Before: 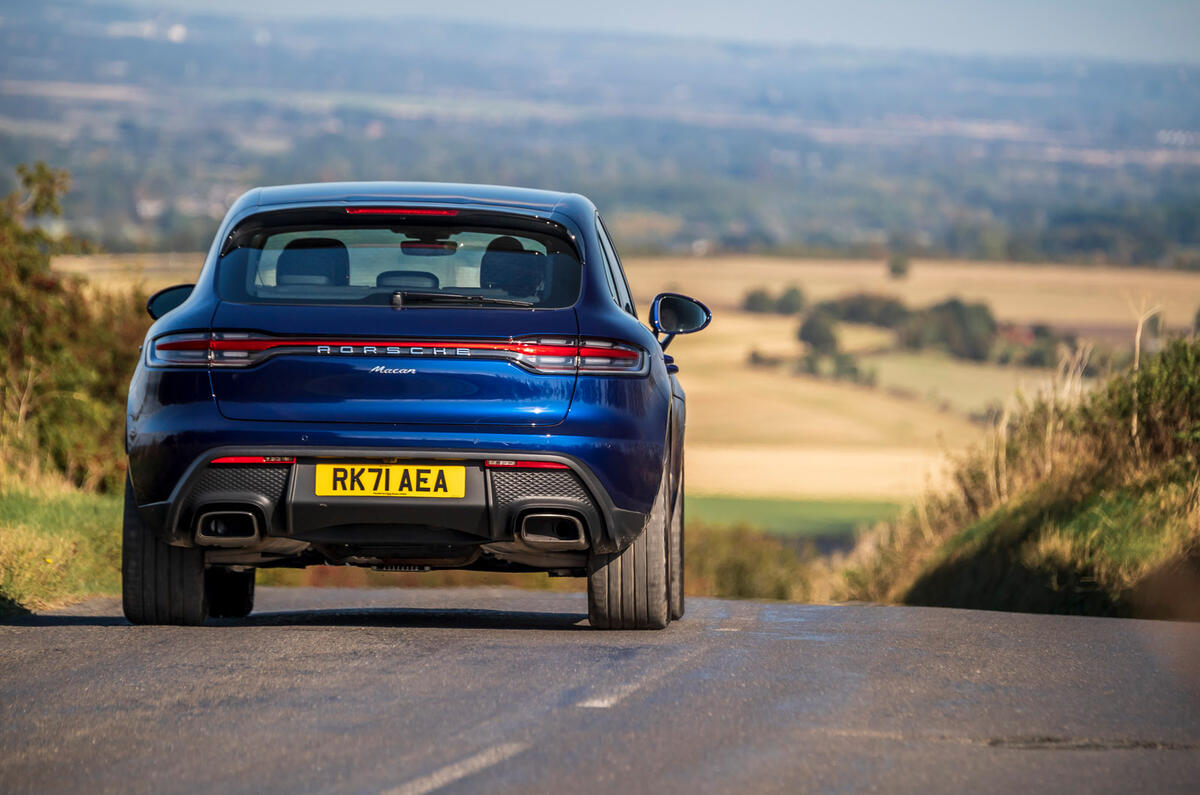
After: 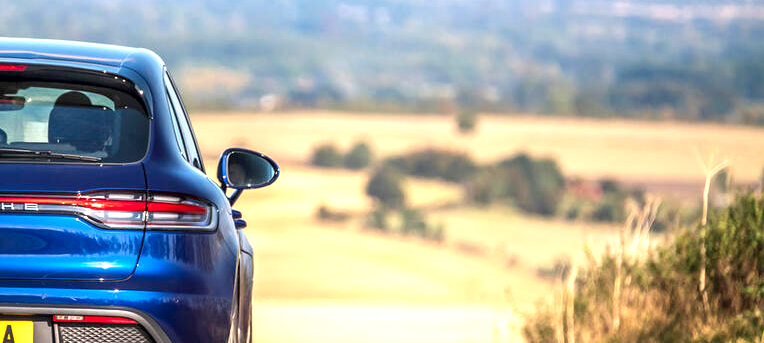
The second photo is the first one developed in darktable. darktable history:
exposure: black level correction 0.001, exposure 1 EV, compensate highlight preservation false
crop: left 36.005%, top 18.293%, right 0.31%, bottom 38.444%
